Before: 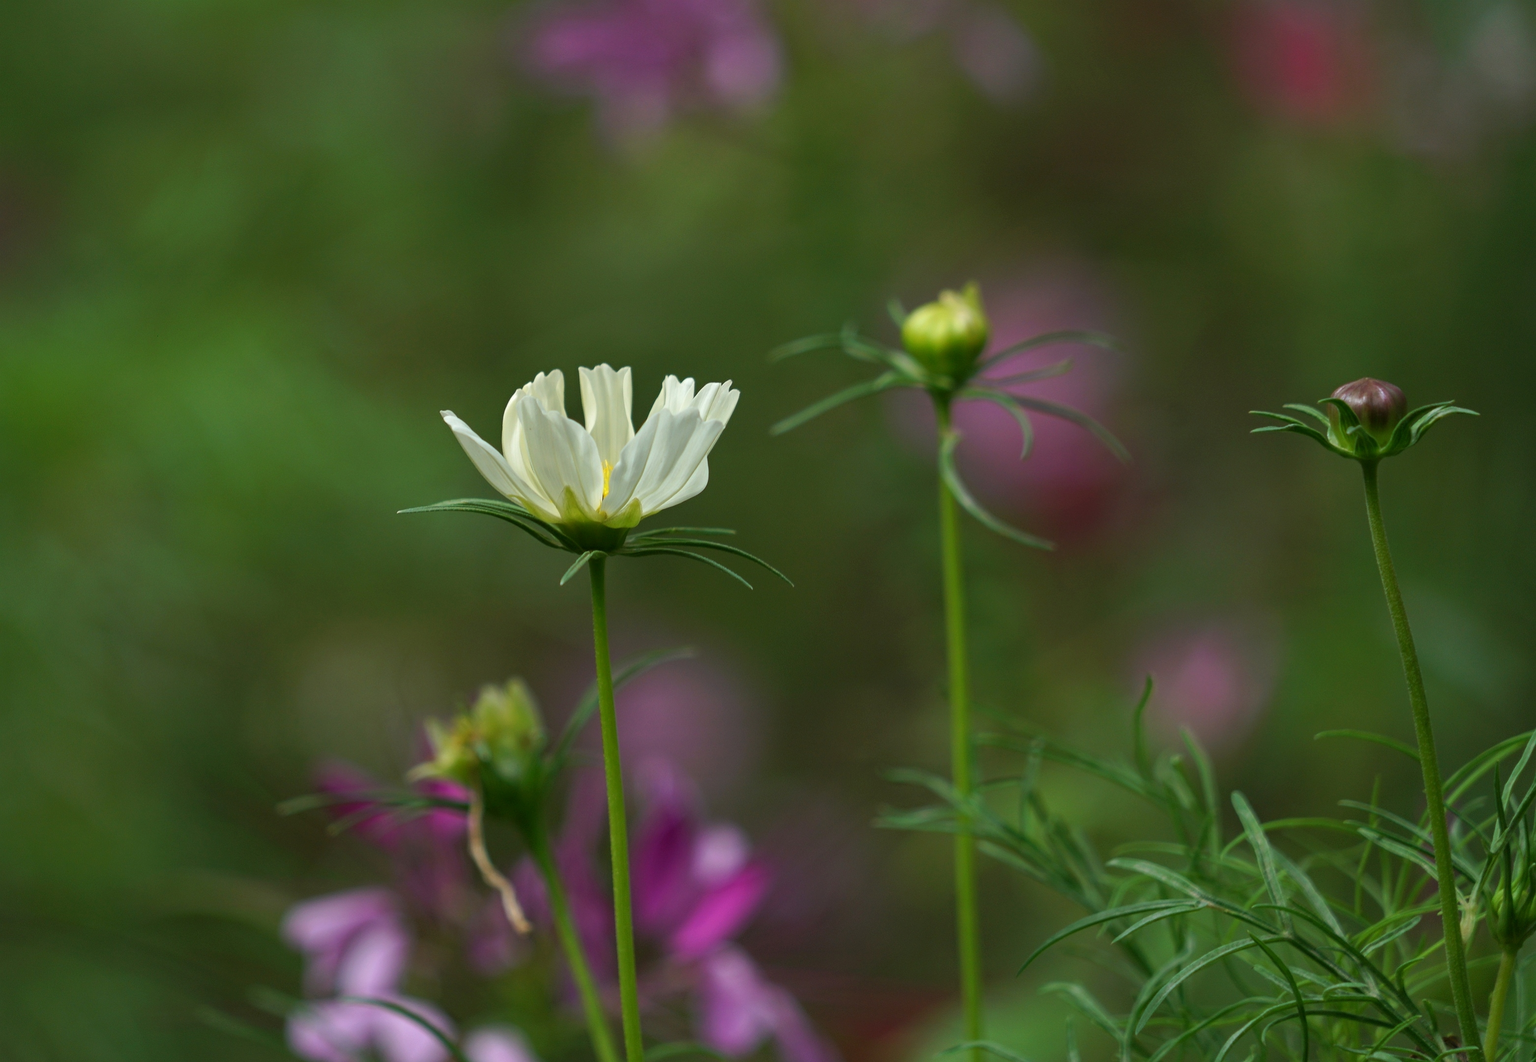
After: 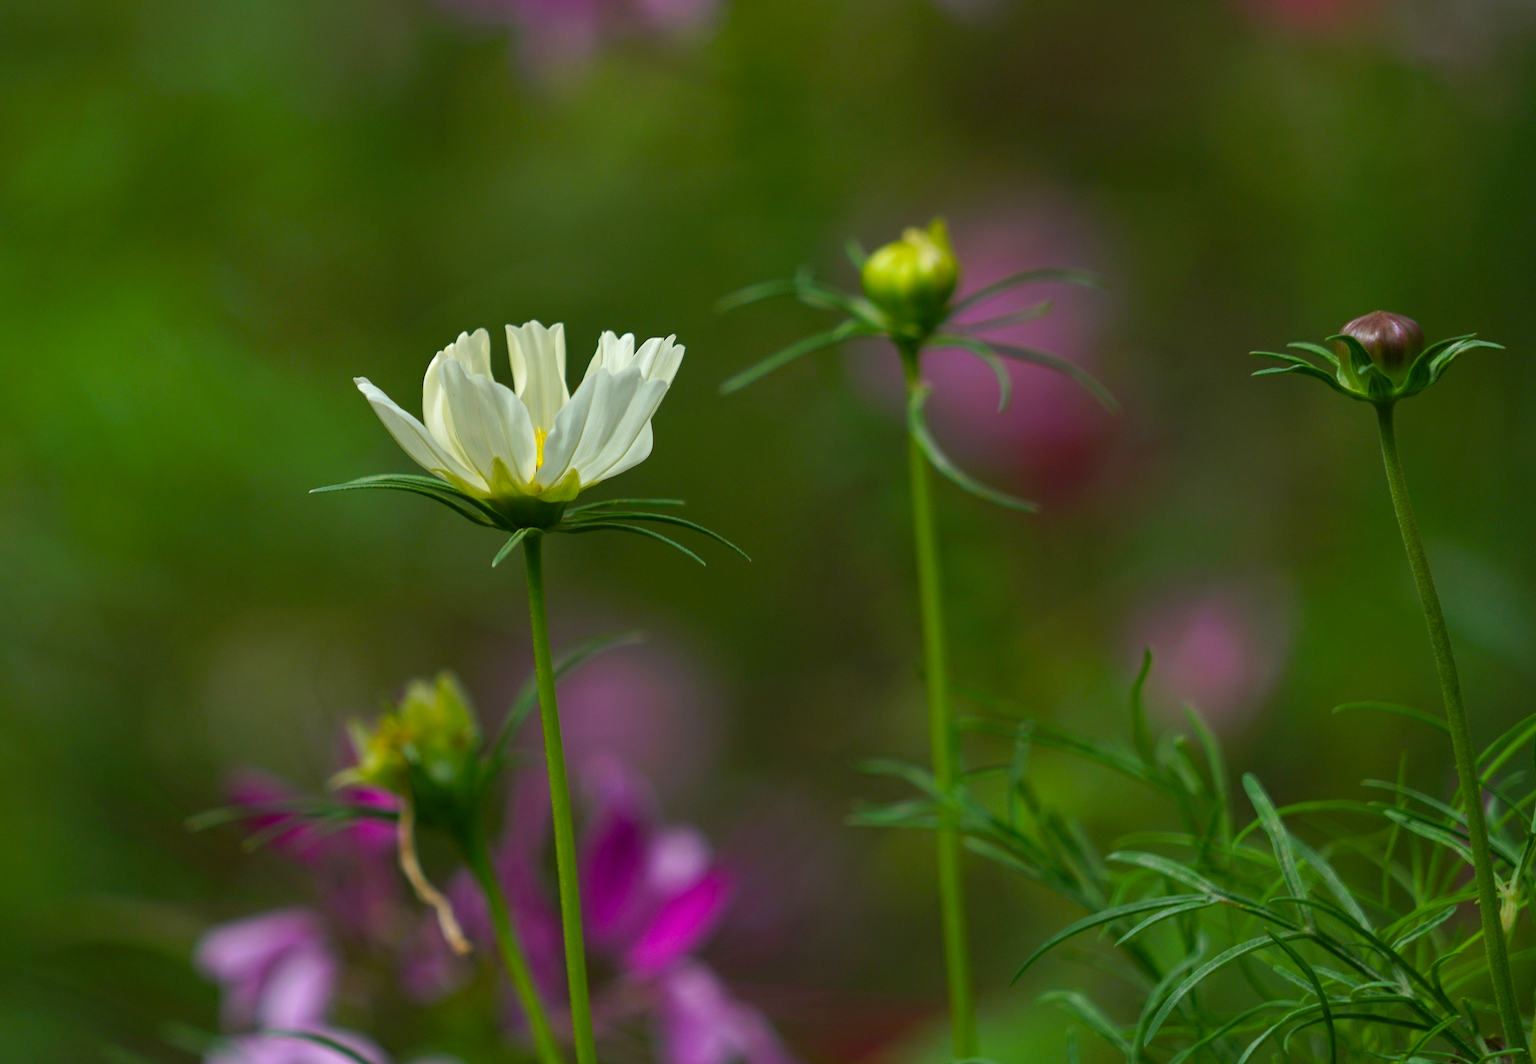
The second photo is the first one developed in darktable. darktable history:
crop and rotate: angle 1.7°, left 5.919%, top 5.72%
color balance rgb: shadows lift › hue 85.86°, perceptual saturation grading › global saturation 30.054%
